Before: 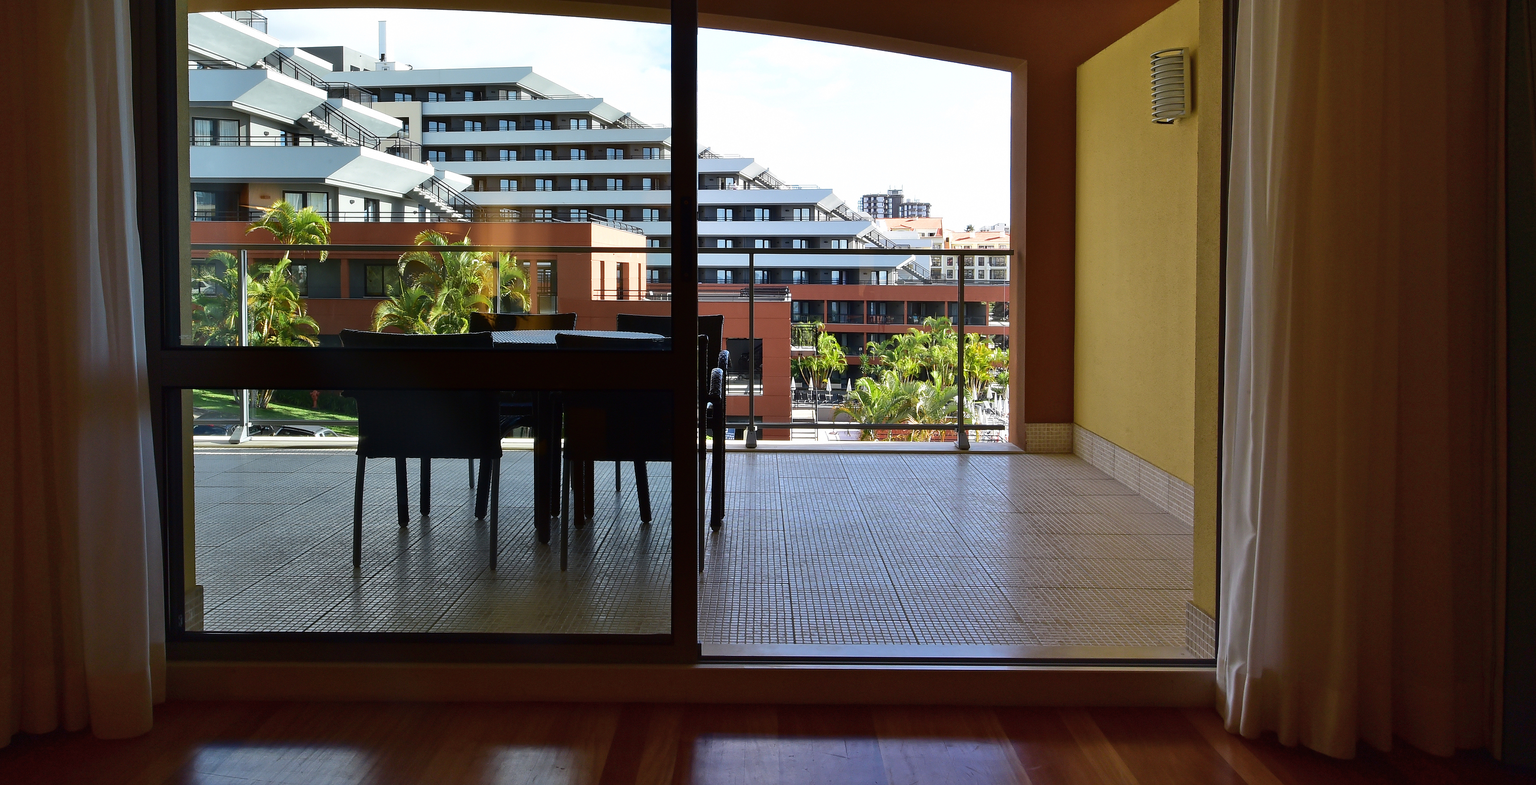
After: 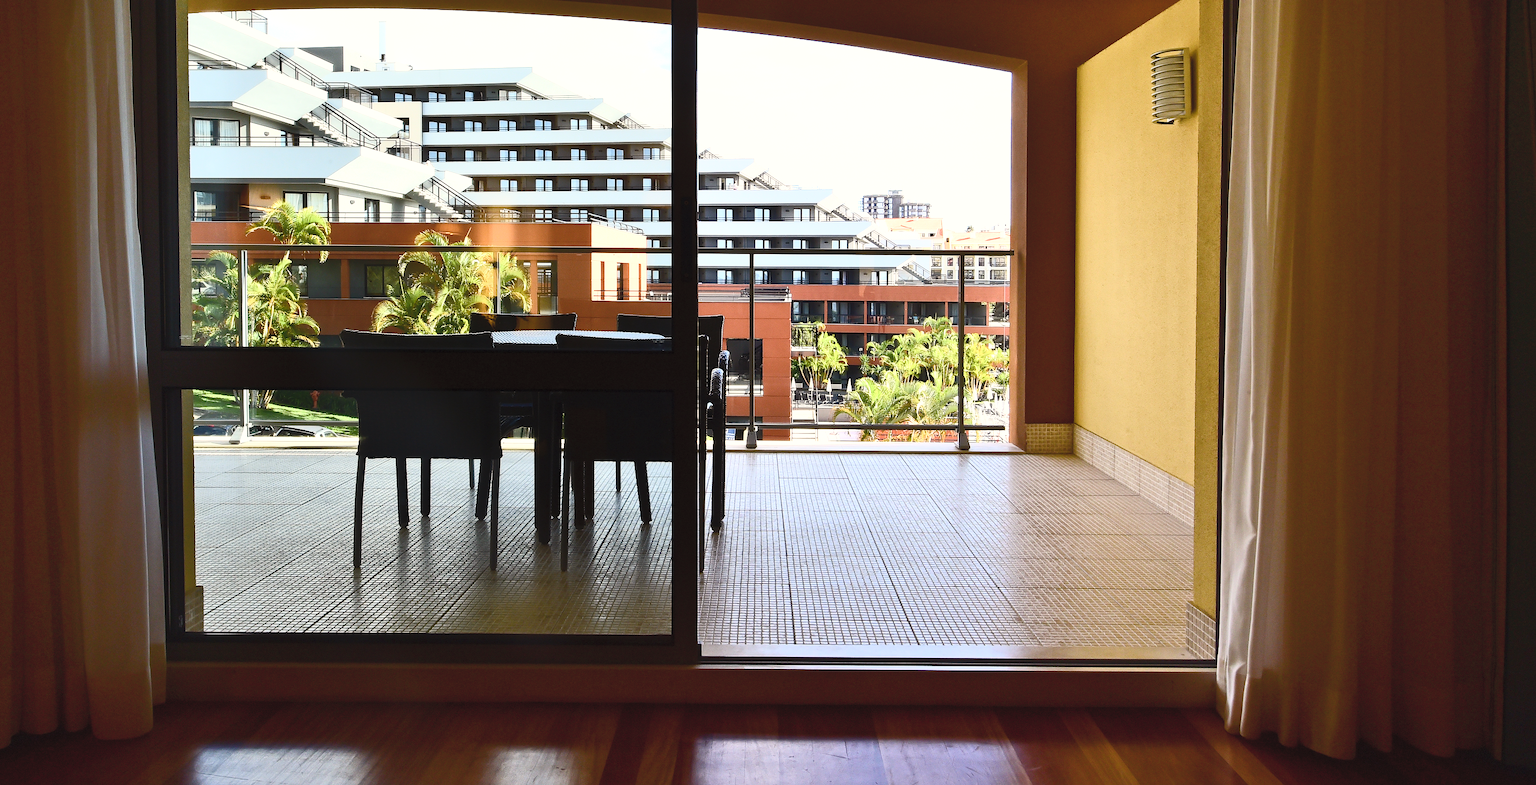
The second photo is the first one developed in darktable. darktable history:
contrast brightness saturation: contrast 0.384, brightness 0.531
color calibration: x 0.336, y 0.35, temperature 5457.1 K
color balance rgb: shadows lift › chroma 0.987%, shadows lift › hue 115.95°, power › chroma 0.303%, power › hue 25.25°, perceptual saturation grading › global saturation 25.046%, perceptual saturation grading › highlights -50.555%, perceptual saturation grading › shadows 30.886%
tone equalizer: -8 EV -0.4 EV, -7 EV -0.377 EV, -6 EV -0.351 EV, -5 EV -0.257 EV, -3 EV 0.248 EV, -2 EV 0.305 EV, -1 EV 0.396 EV, +0 EV 0.428 EV, smoothing diameter 2.21%, edges refinement/feathering 24.66, mask exposure compensation -1.57 EV, filter diffusion 5
